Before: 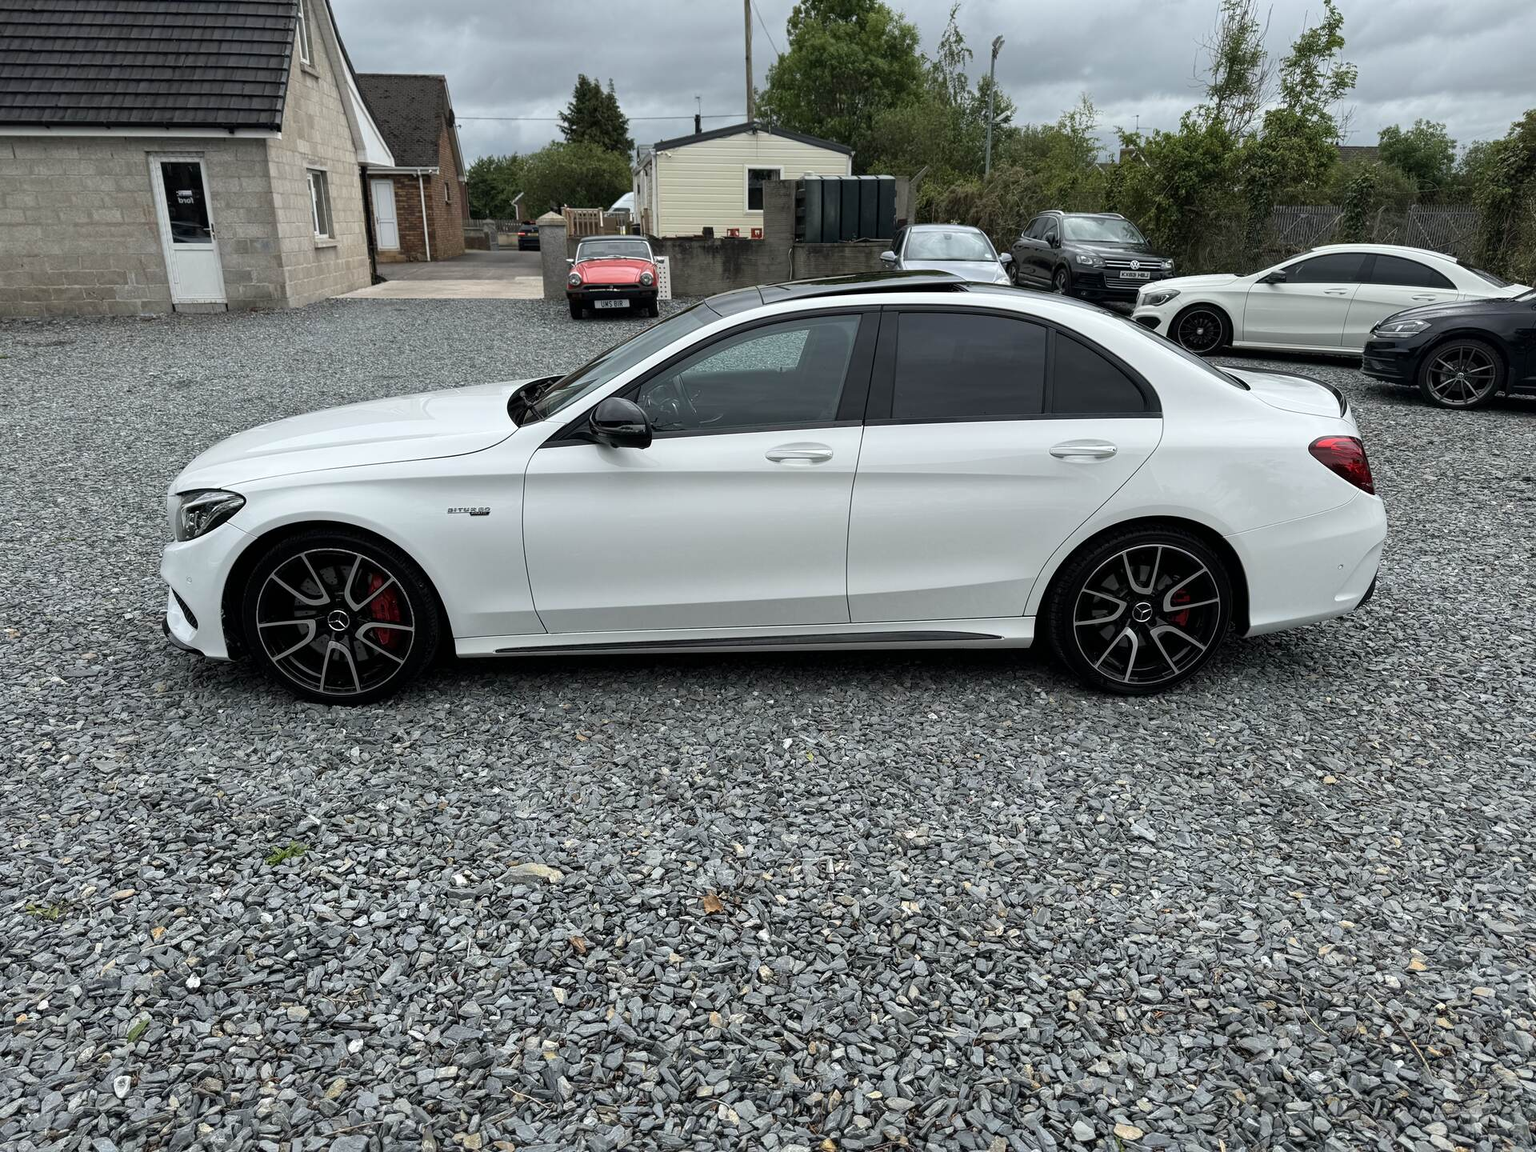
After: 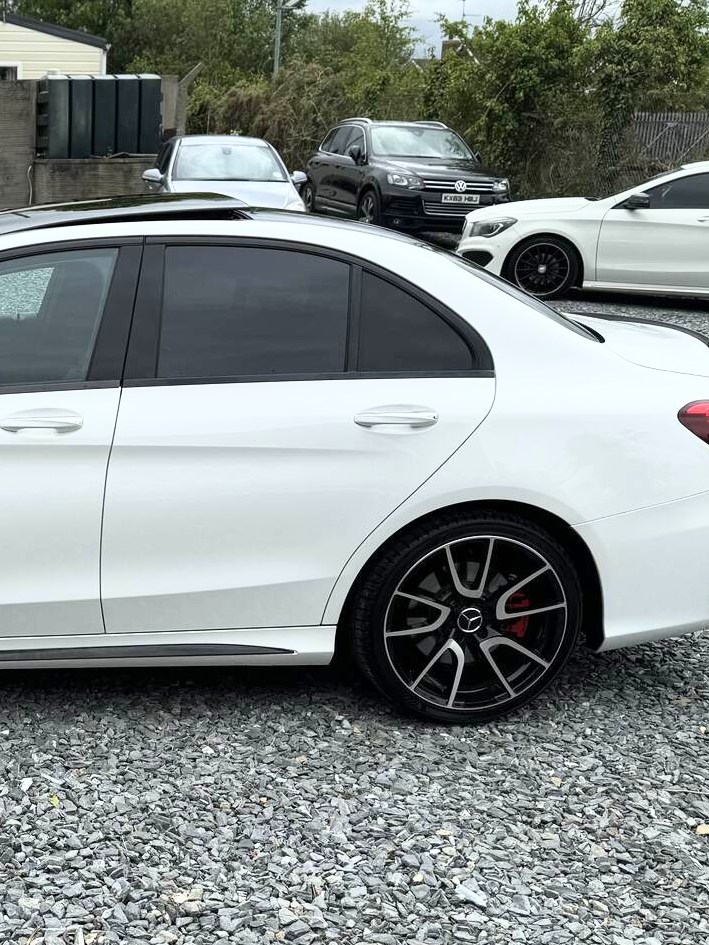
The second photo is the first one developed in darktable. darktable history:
crop and rotate: left 49.936%, top 10.094%, right 13.136%, bottom 24.256%
base curve: curves: ch0 [(0, 0) (0.557, 0.834) (1, 1)]
